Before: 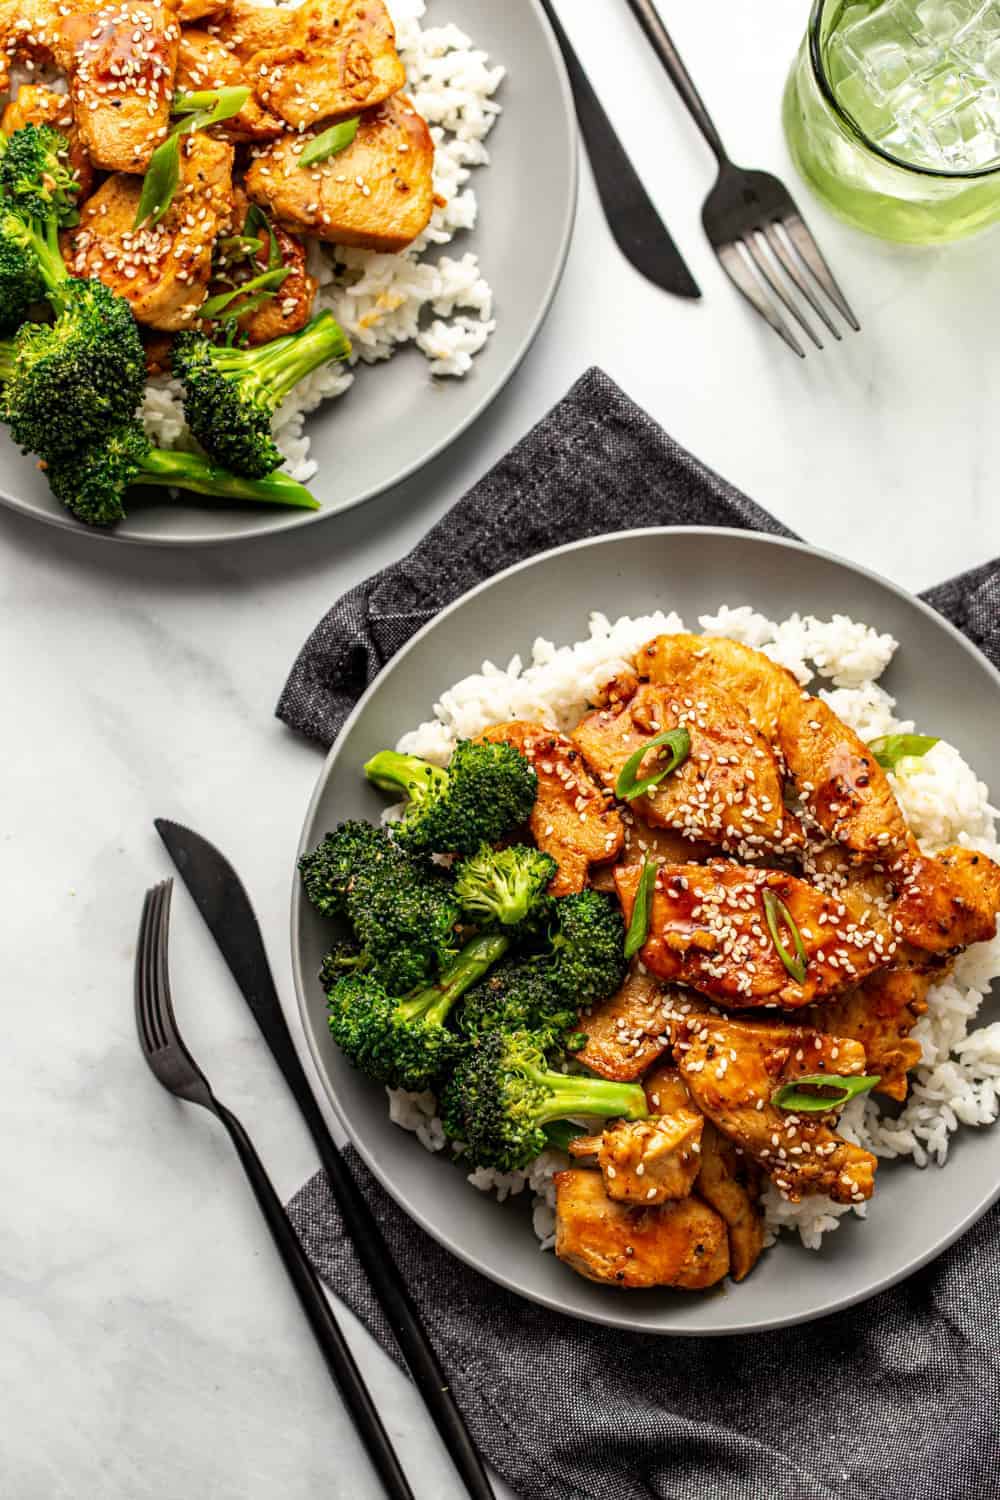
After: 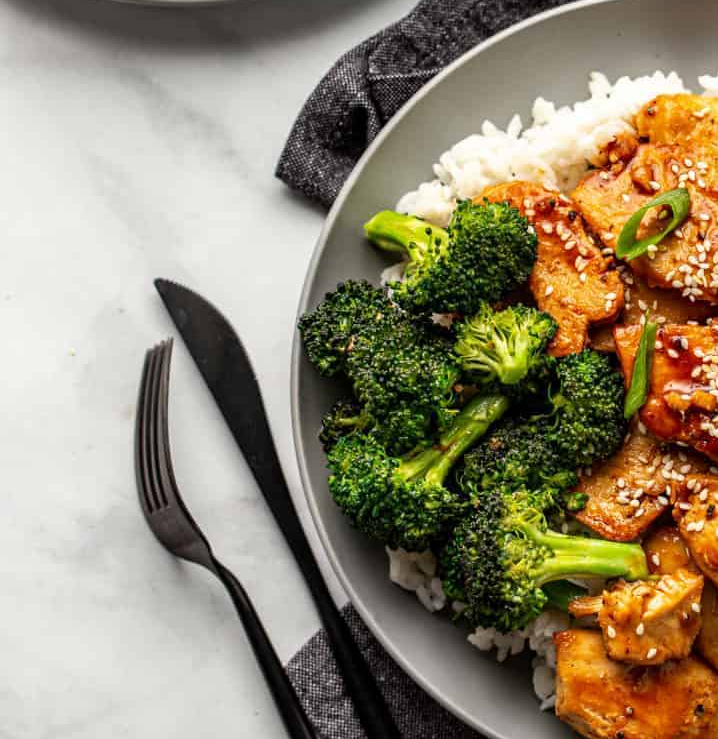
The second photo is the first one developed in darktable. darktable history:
crop: top 36.029%, right 28.12%, bottom 14.653%
